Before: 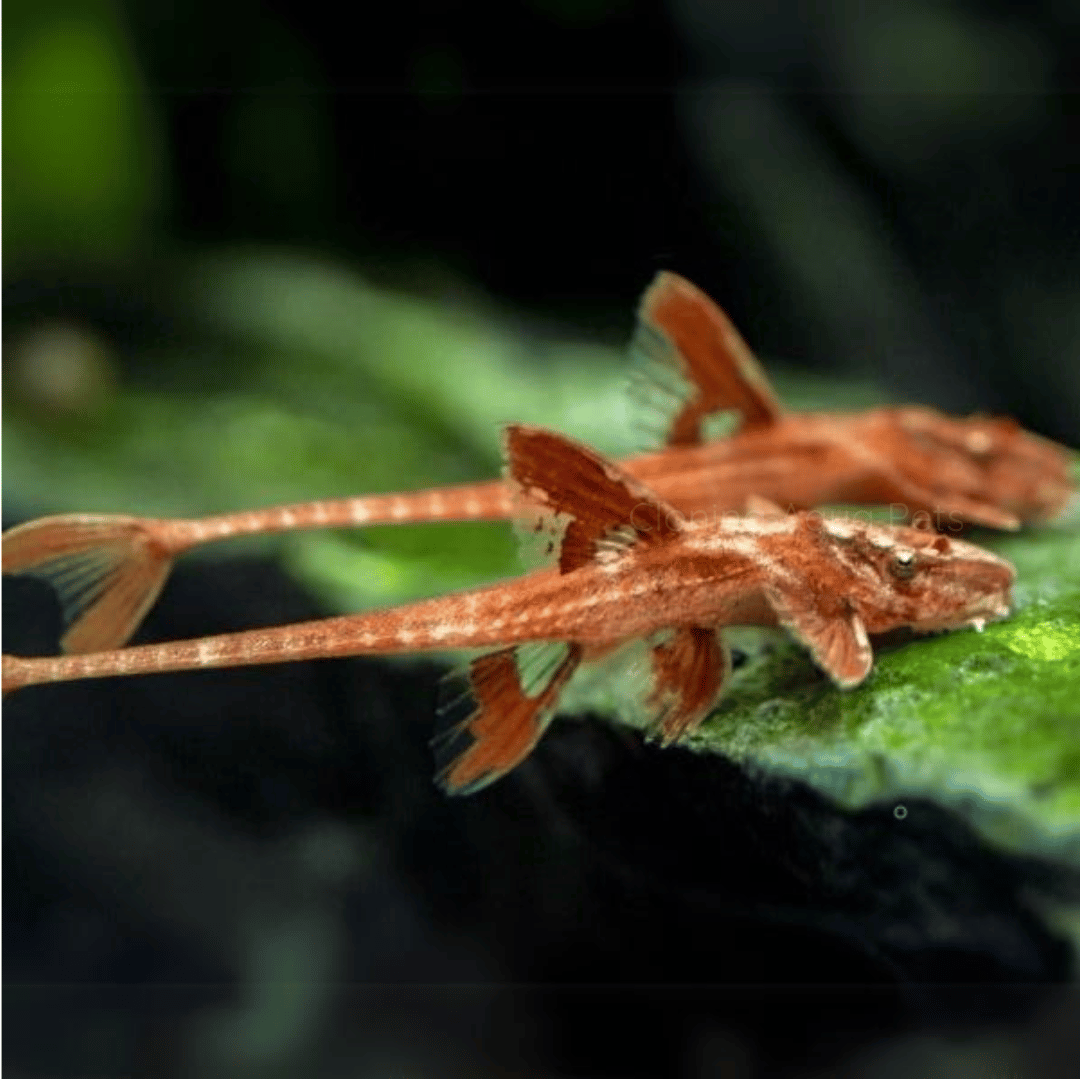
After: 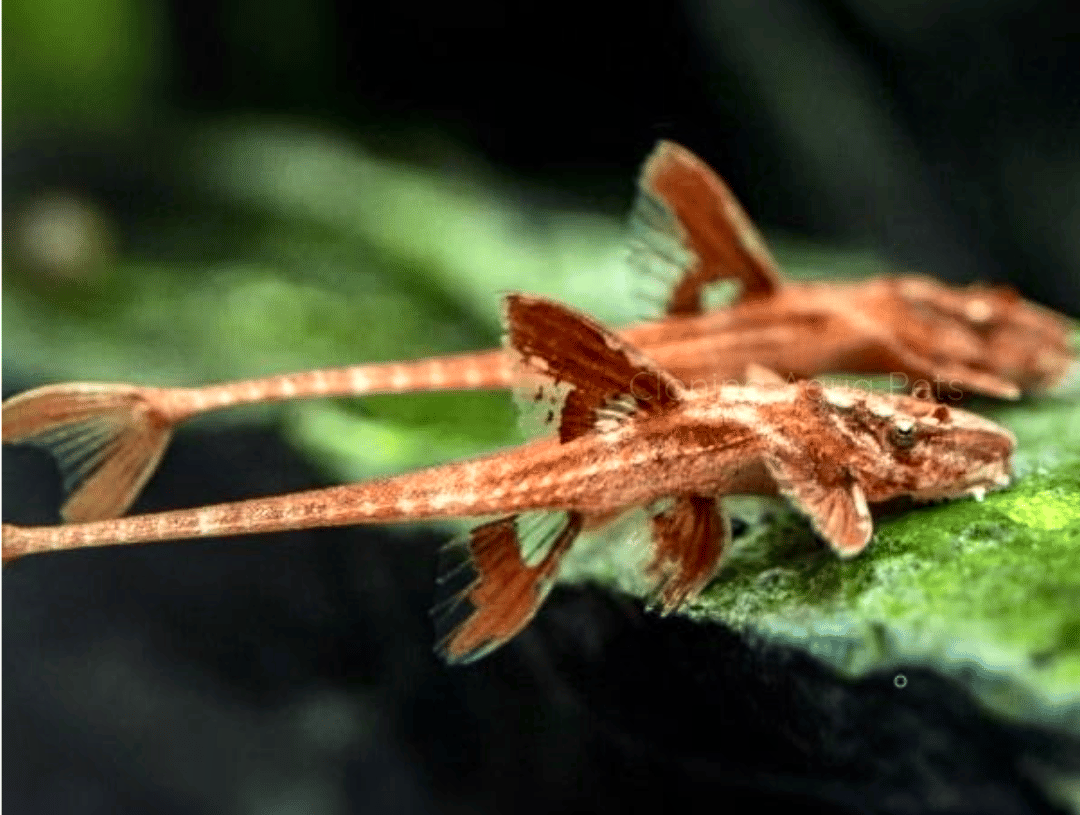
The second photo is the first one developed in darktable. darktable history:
exposure: exposure 0.135 EV, compensate highlight preservation false
contrast brightness saturation: contrast 0.236, brightness 0.085
crop and rotate: top 12.205%, bottom 12.253%
local contrast: on, module defaults
